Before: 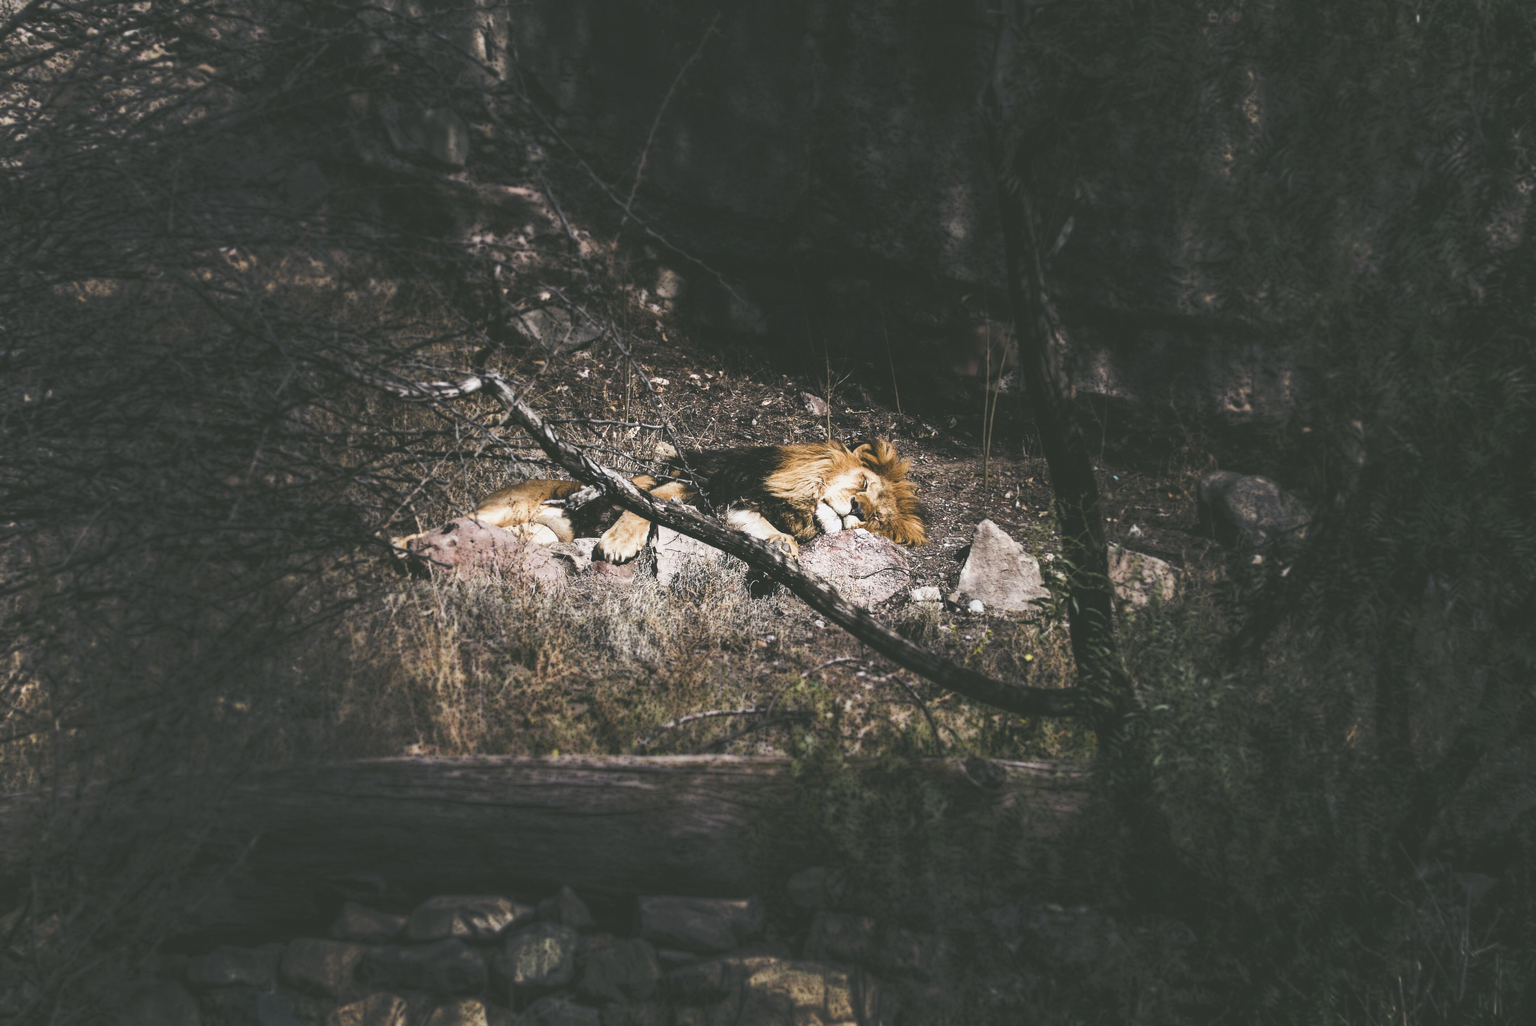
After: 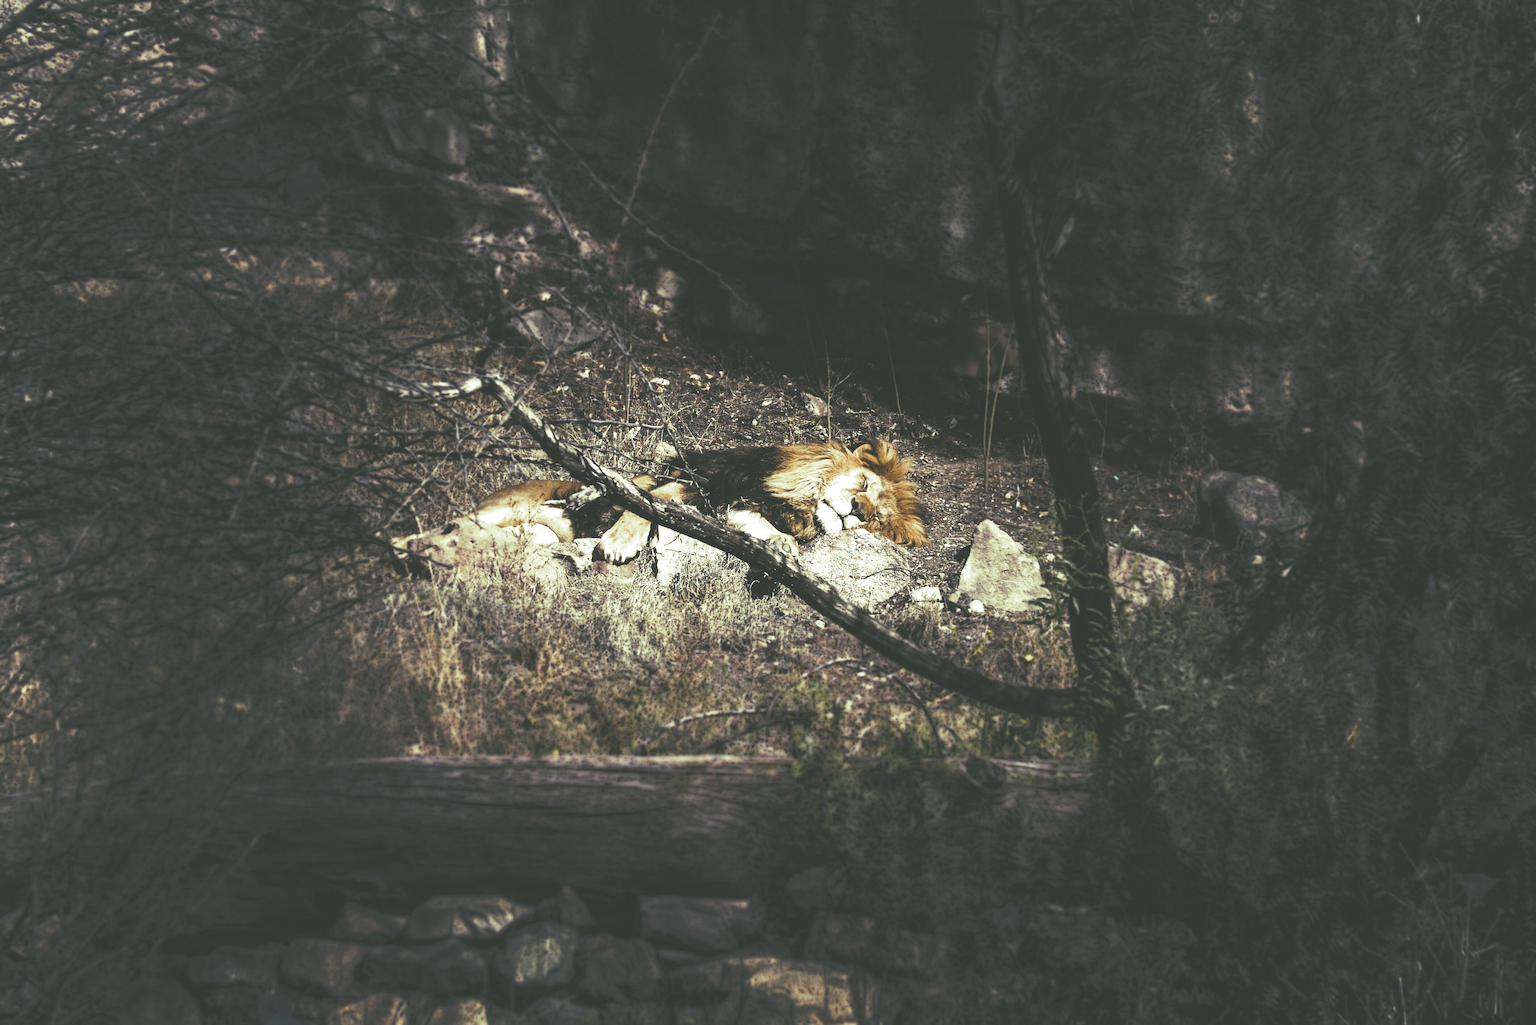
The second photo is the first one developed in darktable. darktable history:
exposure: exposure 0.367 EV, compensate highlight preservation false
split-toning: shadows › hue 290.82°, shadows › saturation 0.34, highlights › saturation 0.38, balance 0, compress 50%
